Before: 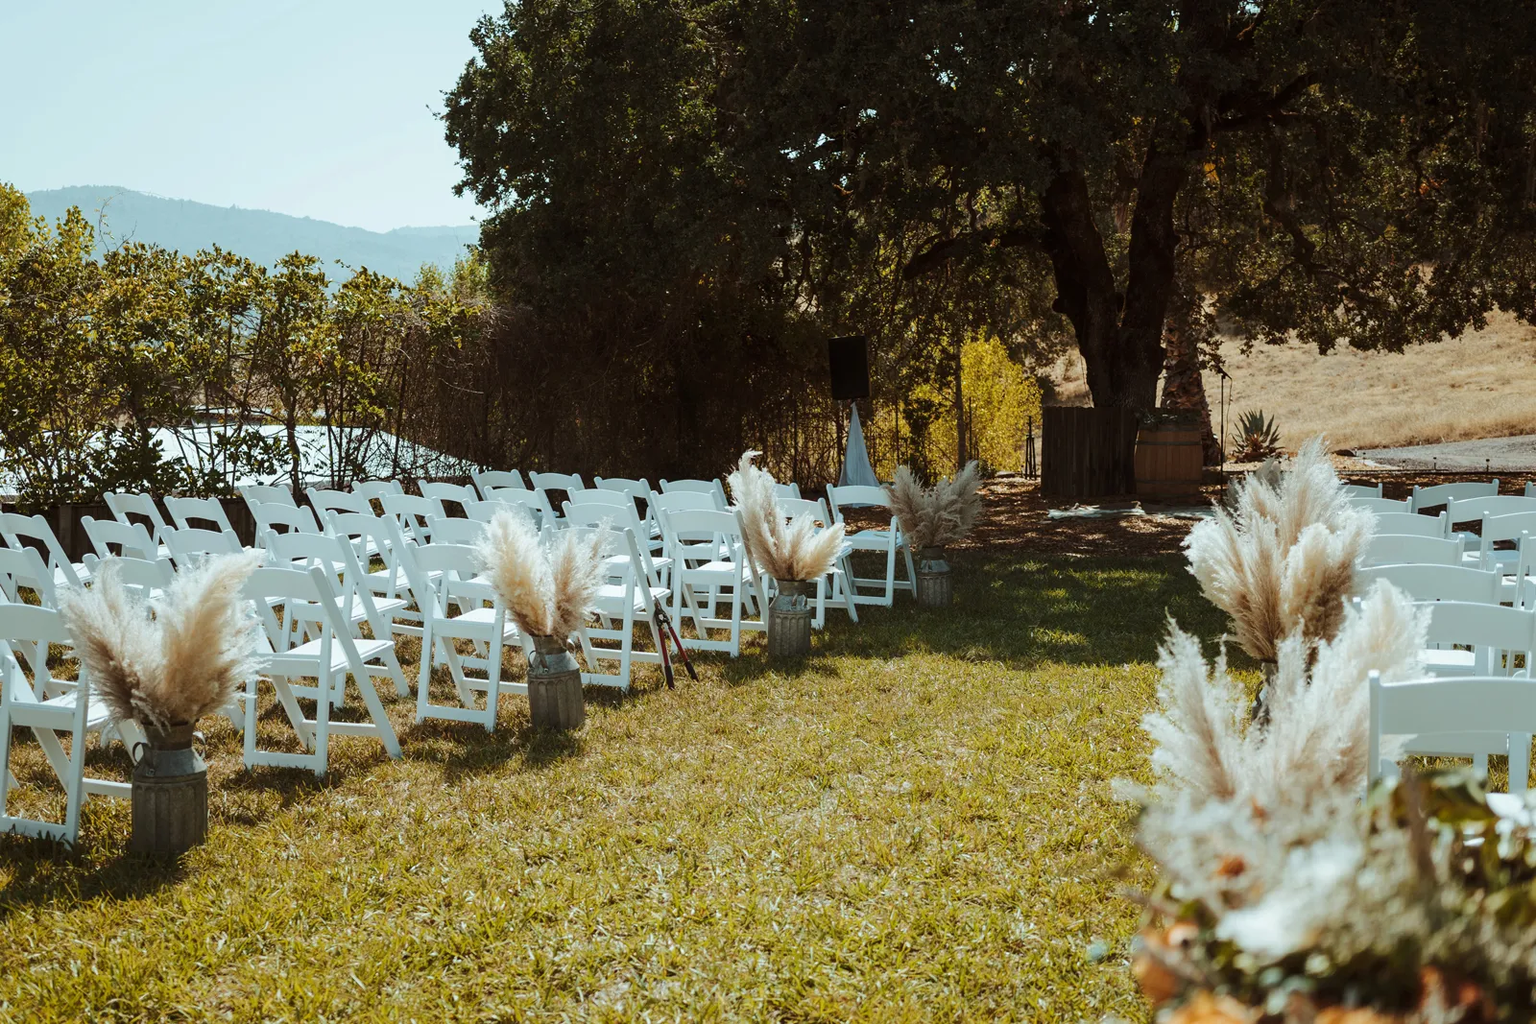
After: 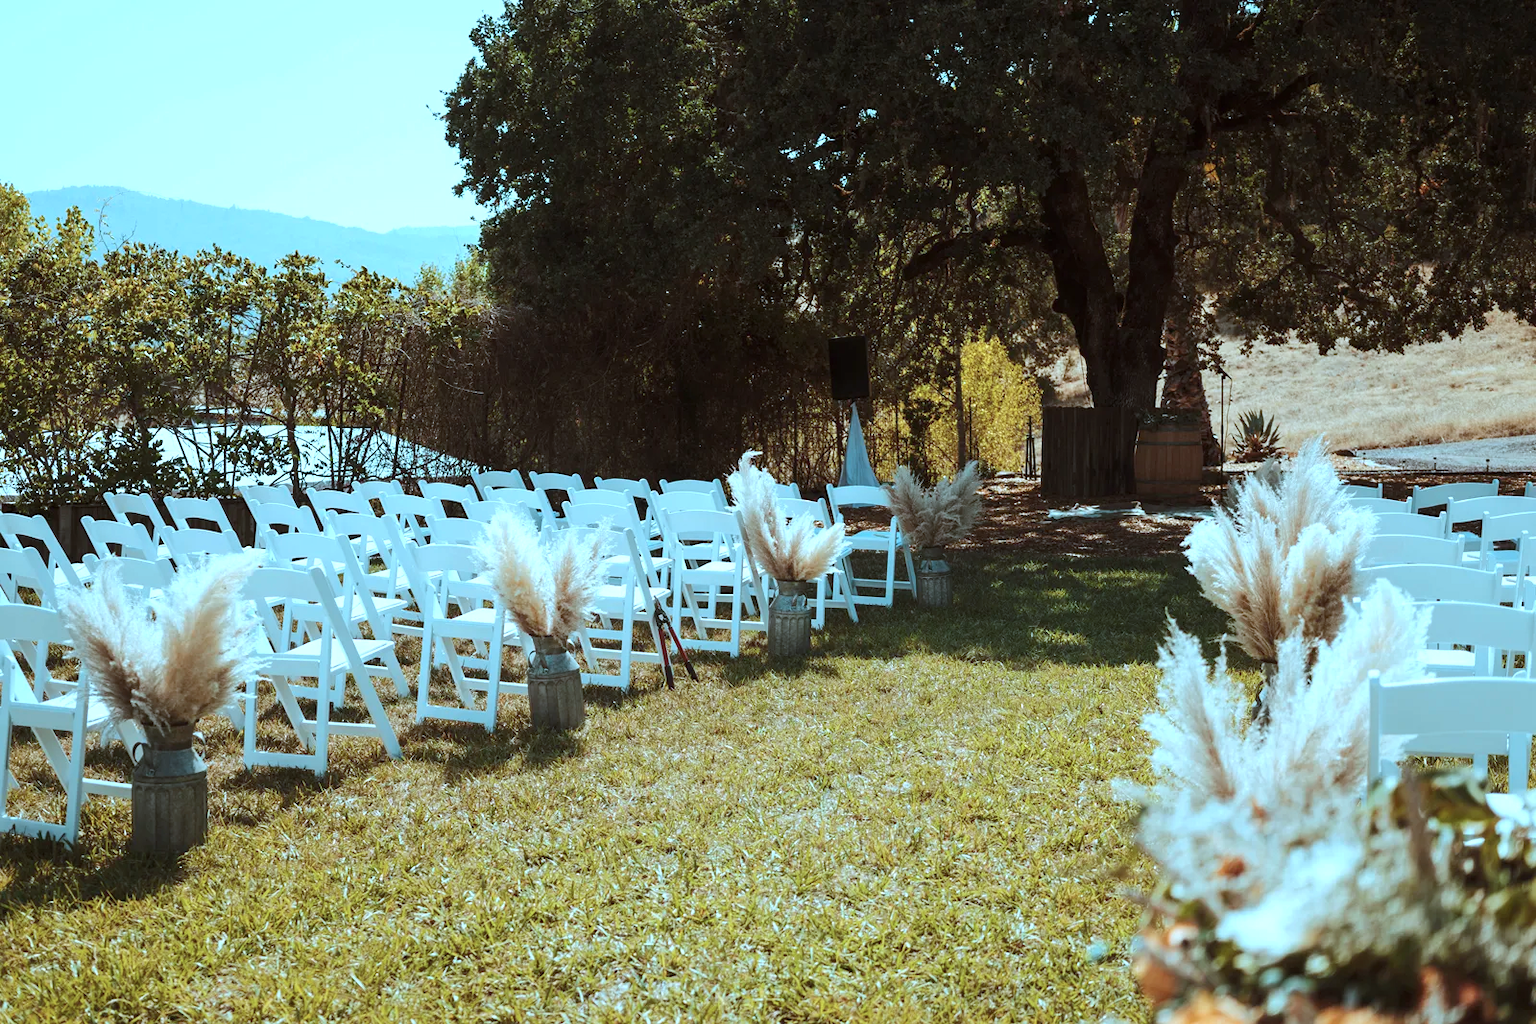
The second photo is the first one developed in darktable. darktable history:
exposure: exposure 0.401 EV, compensate exposure bias true, compensate highlight preservation false
color correction: highlights a* -9.79, highlights b* -21.22
